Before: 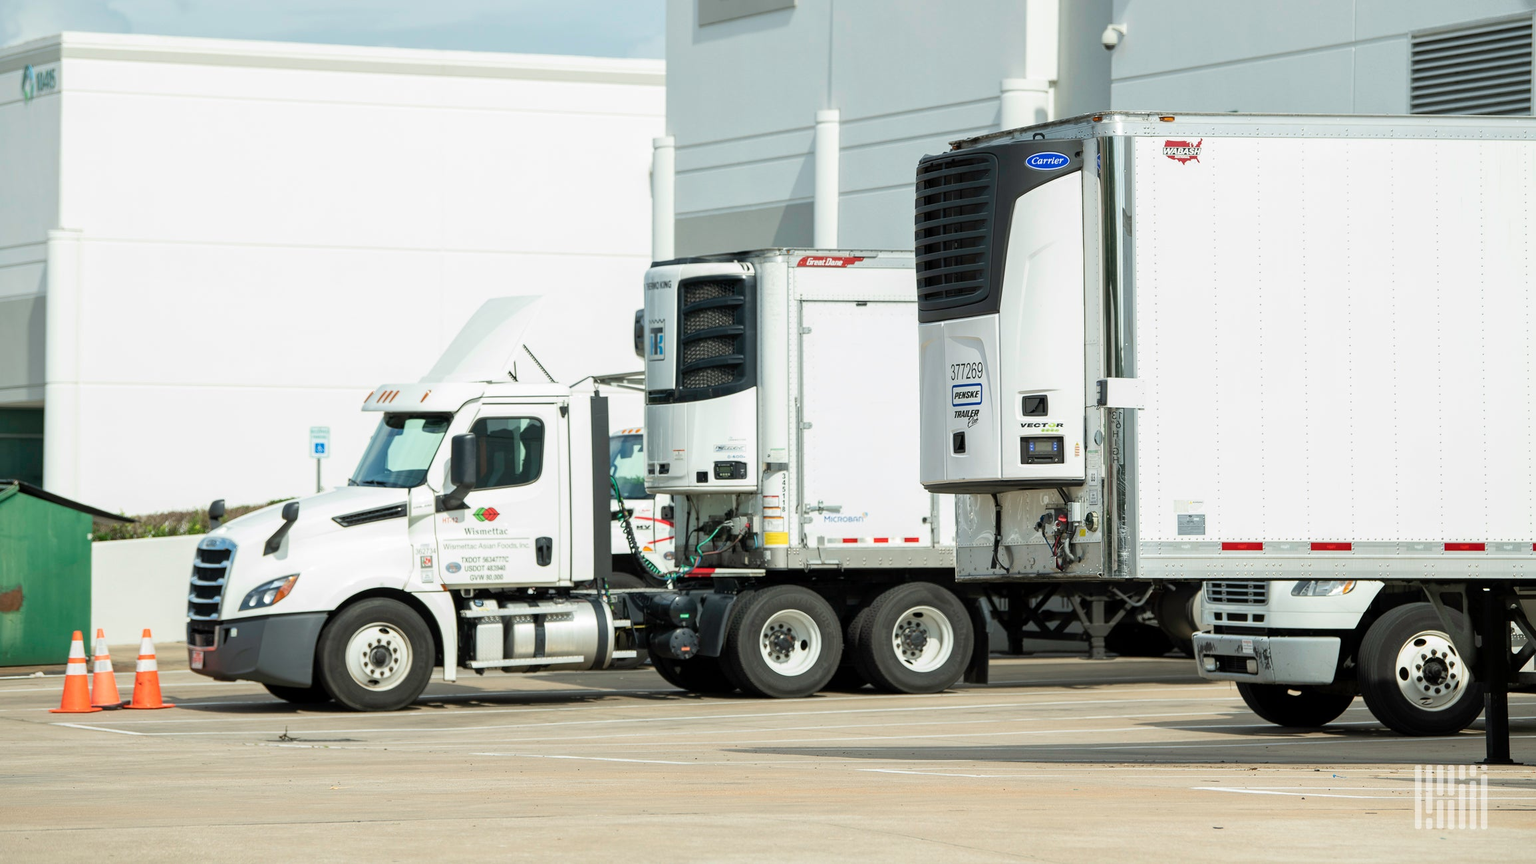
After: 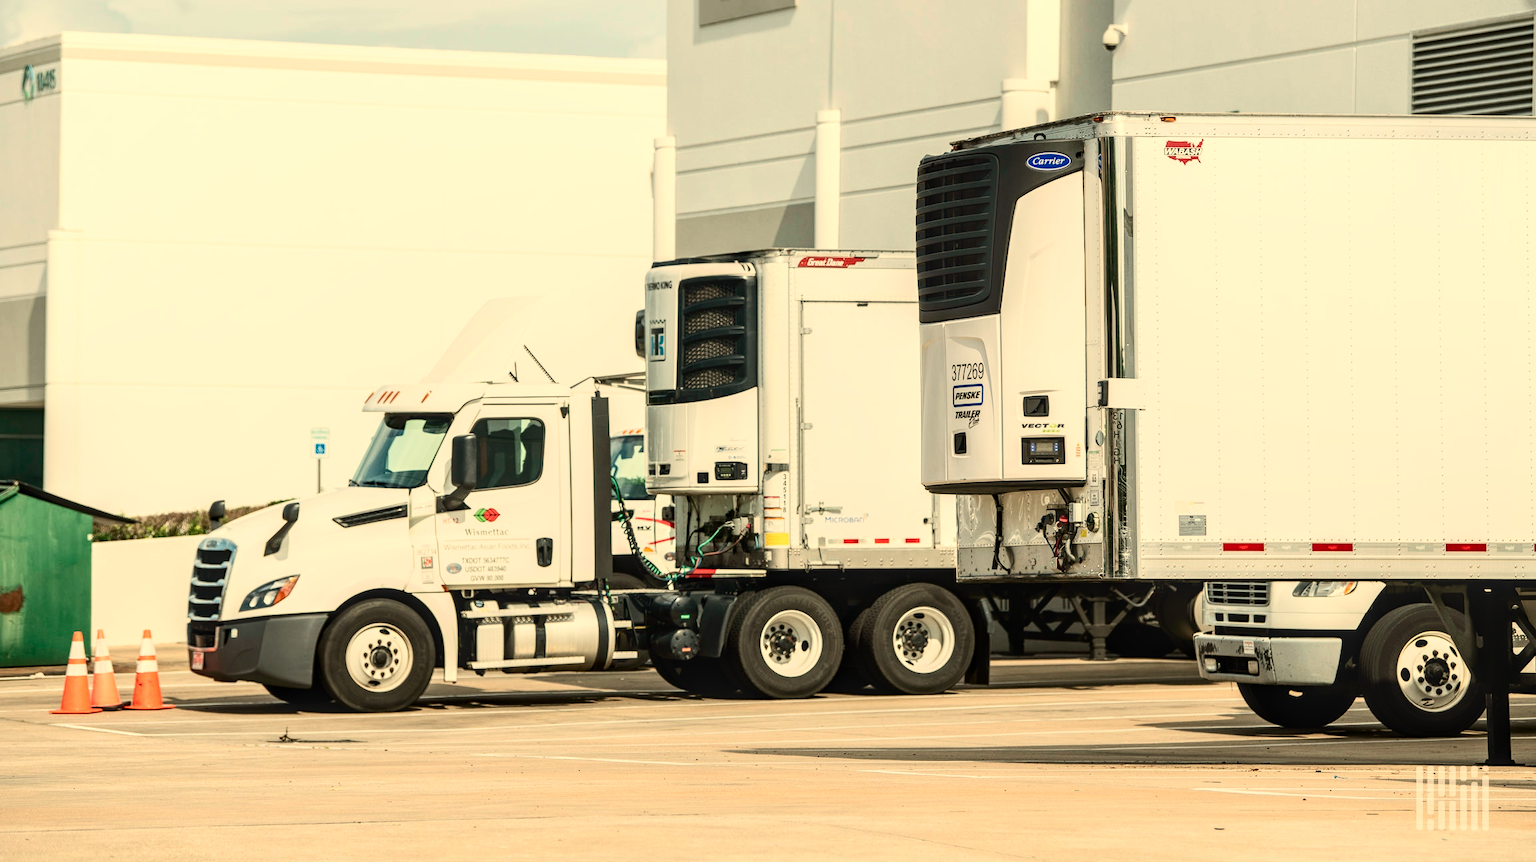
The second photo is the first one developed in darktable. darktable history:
crop: top 0.05%, bottom 0.098%
local contrast: detail 130%
white balance: red 1.138, green 0.996, blue 0.812
contrast brightness saturation: contrast 0.28
